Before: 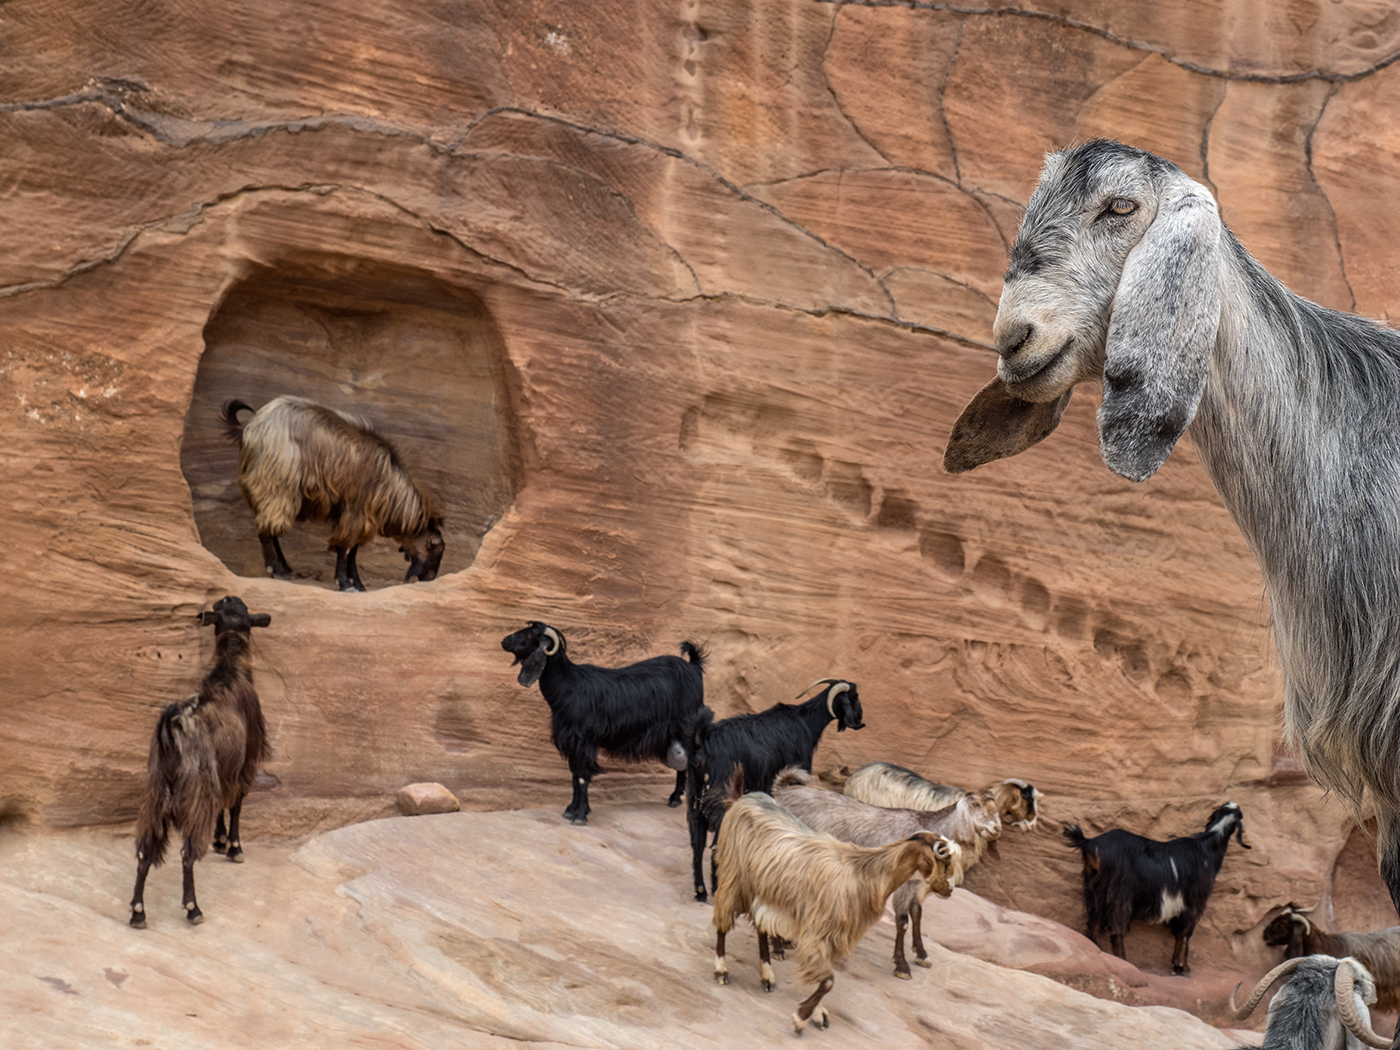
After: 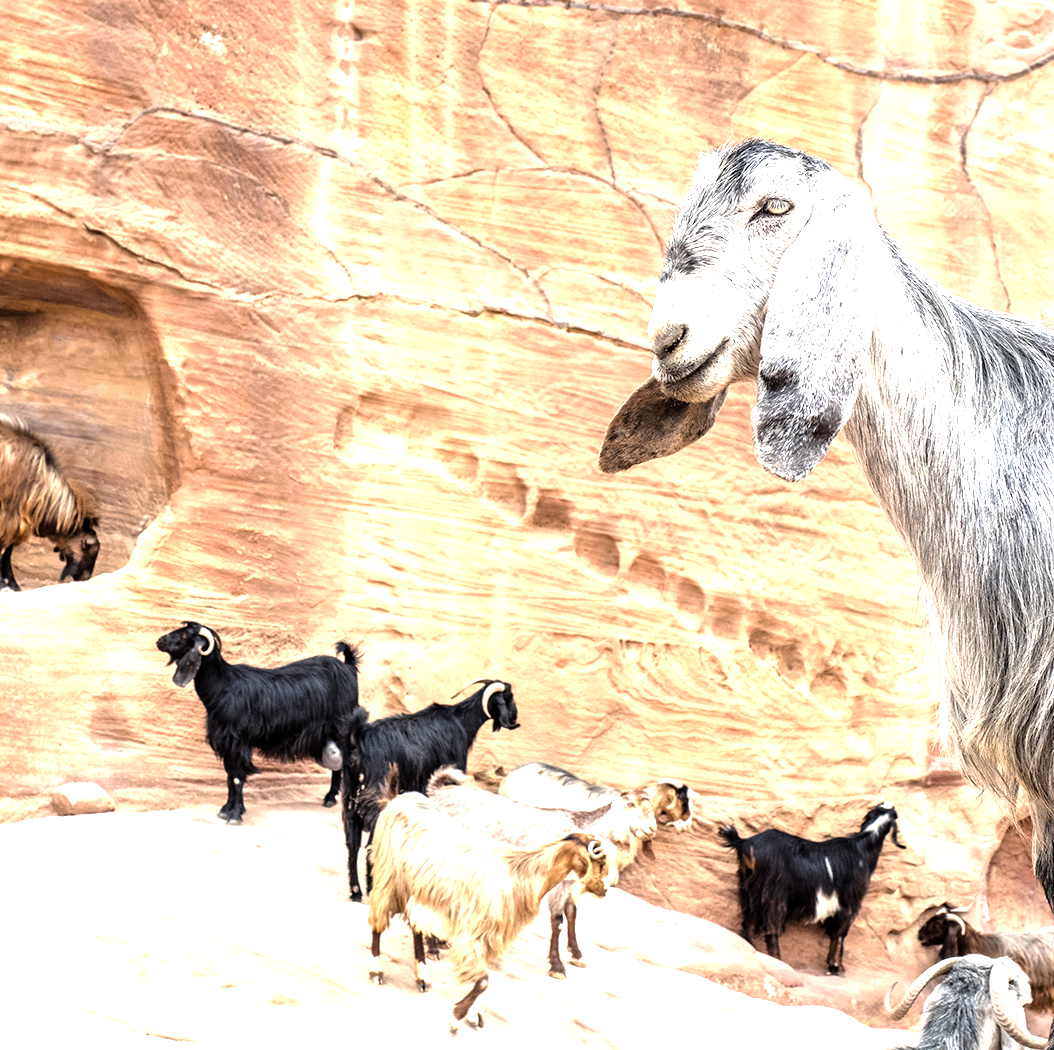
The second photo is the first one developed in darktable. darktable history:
crop and rotate: left 24.652%
exposure: black level correction 0, exposure 1.098 EV, compensate highlight preservation false
tone equalizer: -8 EV -1.09 EV, -7 EV -1.04 EV, -6 EV -0.903 EV, -5 EV -0.56 EV, -3 EV 0.586 EV, -2 EV 0.876 EV, -1 EV 1.01 EV, +0 EV 1.06 EV, mask exposure compensation -0.495 EV
levels: mode automatic, black 0.047%, levels [0.721, 0.937, 0.997]
